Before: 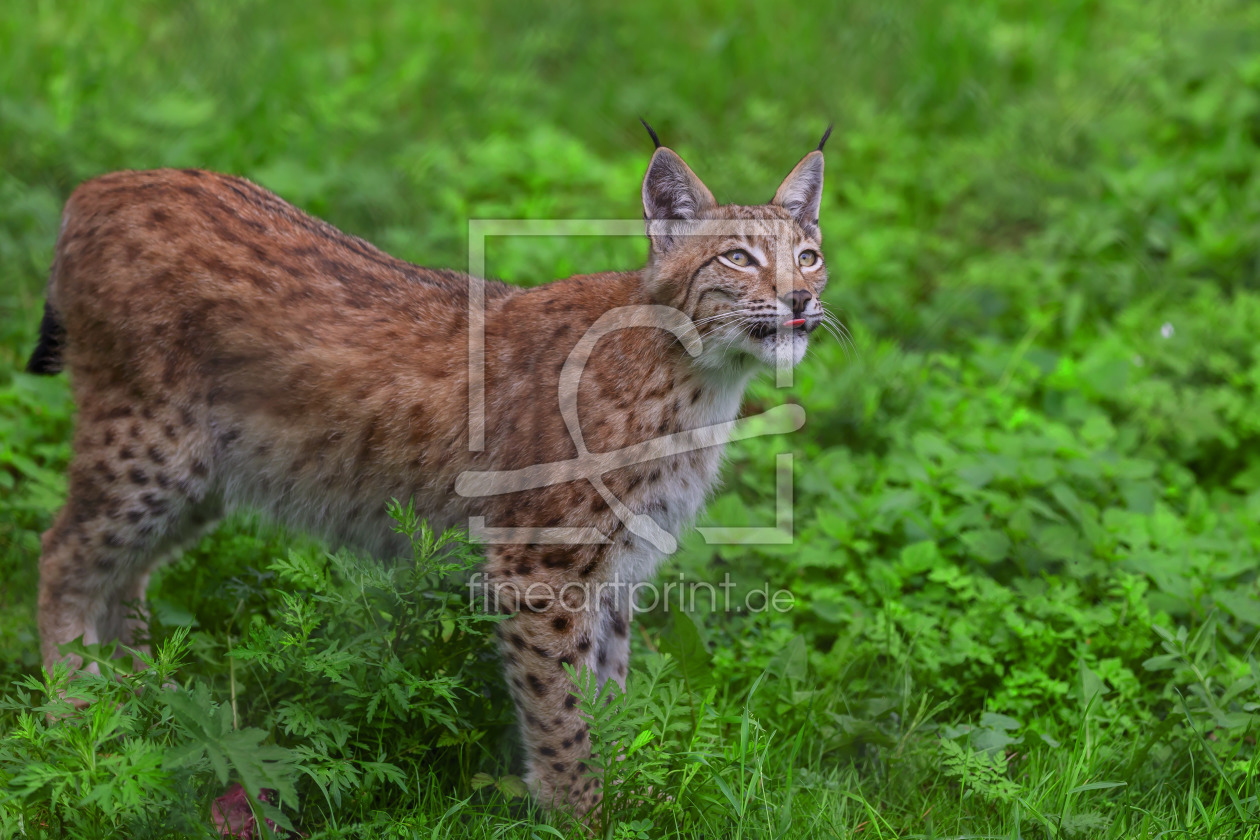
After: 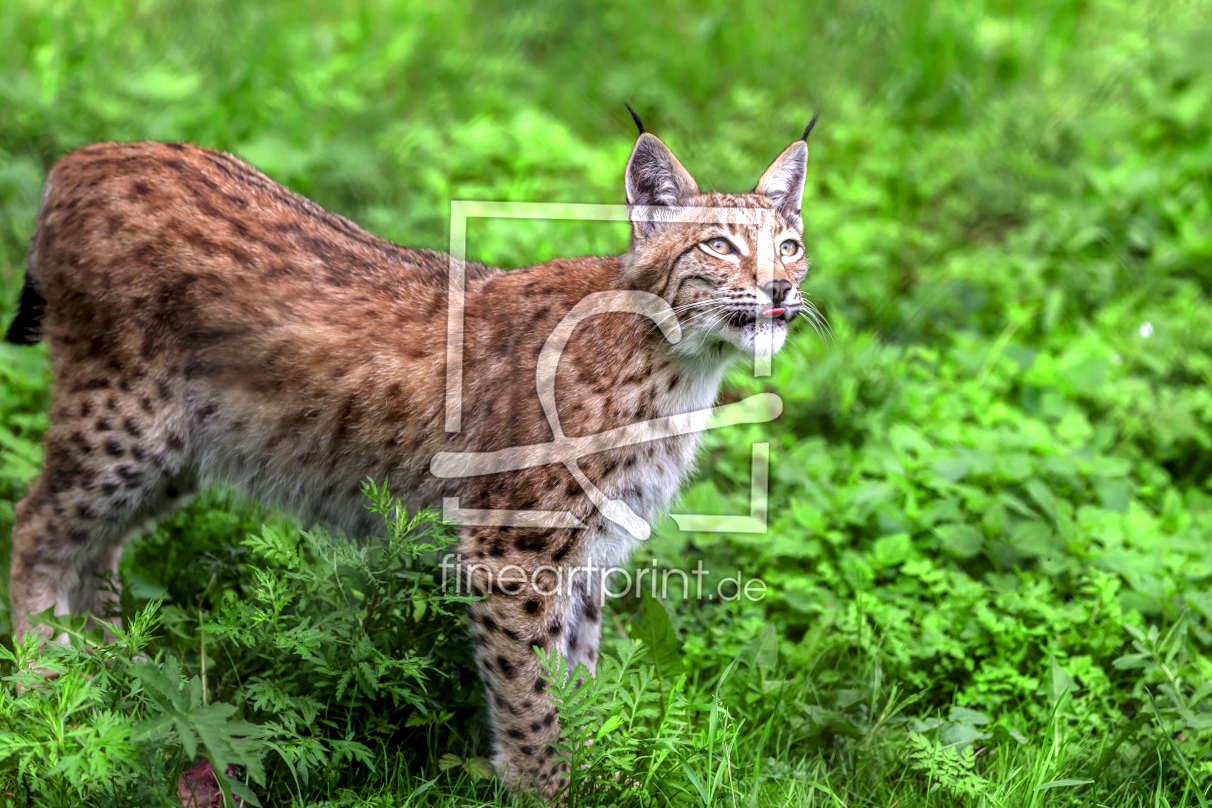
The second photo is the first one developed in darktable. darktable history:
local contrast: highlights 62%, detail 143%, midtone range 0.429
tone equalizer: -8 EV -1.08 EV, -7 EV -1.02 EV, -6 EV -0.893 EV, -5 EV -0.606 EV, -3 EV 0.554 EV, -2 EV 0.869 EV, -1 EV 0.993 EV, +0 EV 1.06 EV, mask exposure compensation -0.507 EV
crop and rotate: angle -1.5°
